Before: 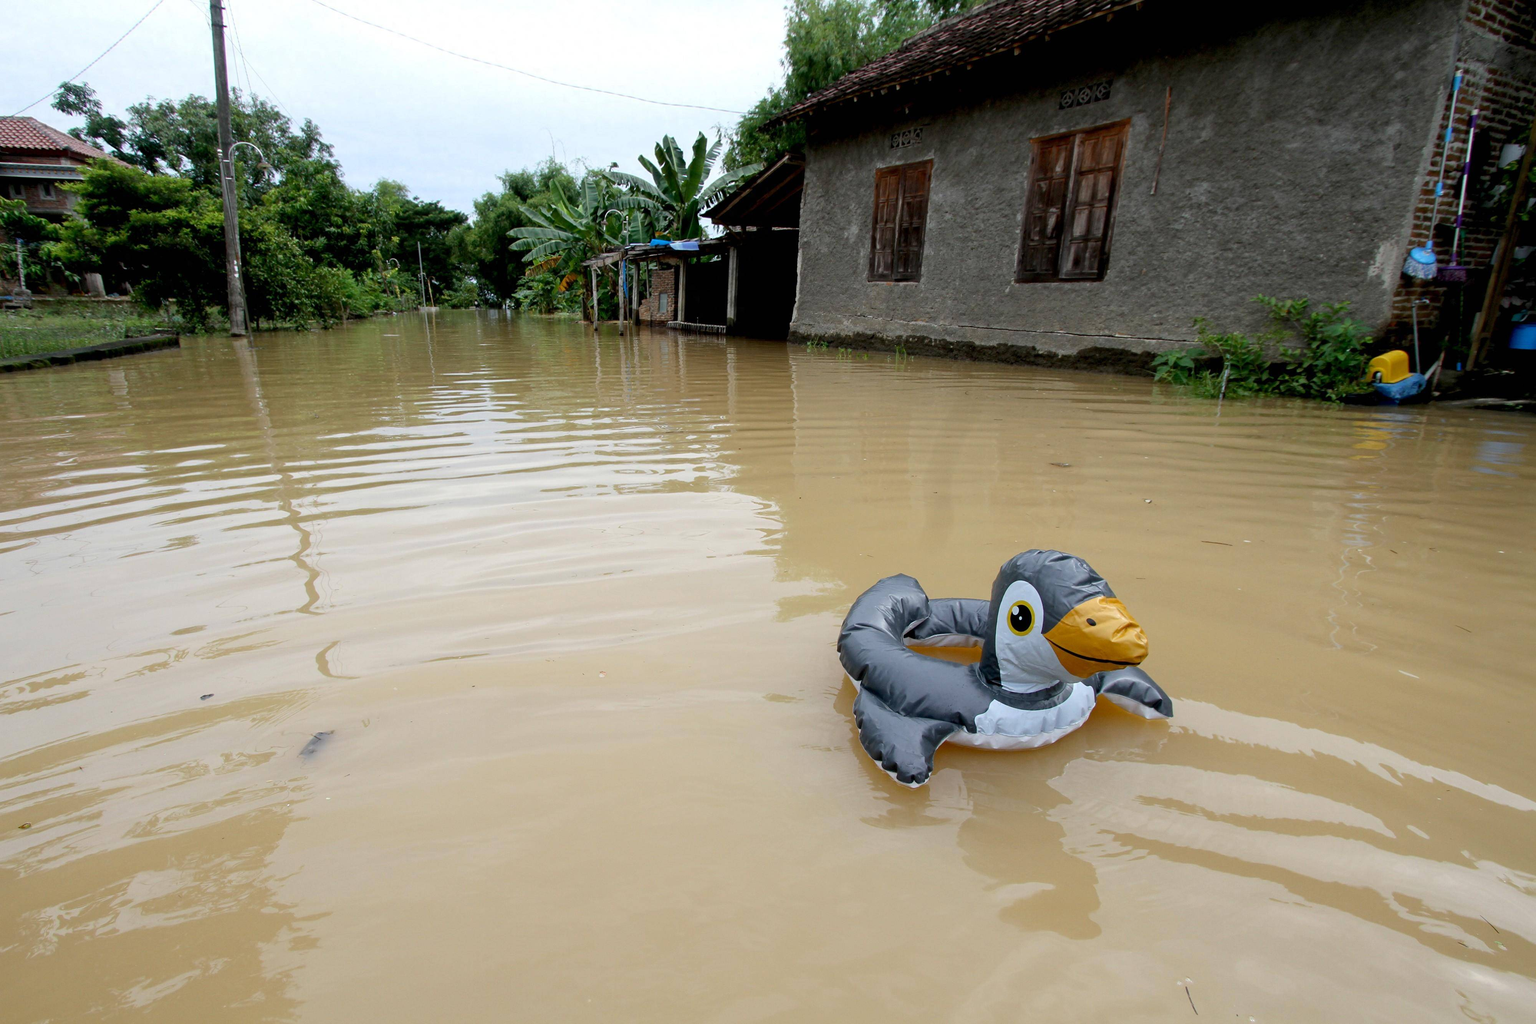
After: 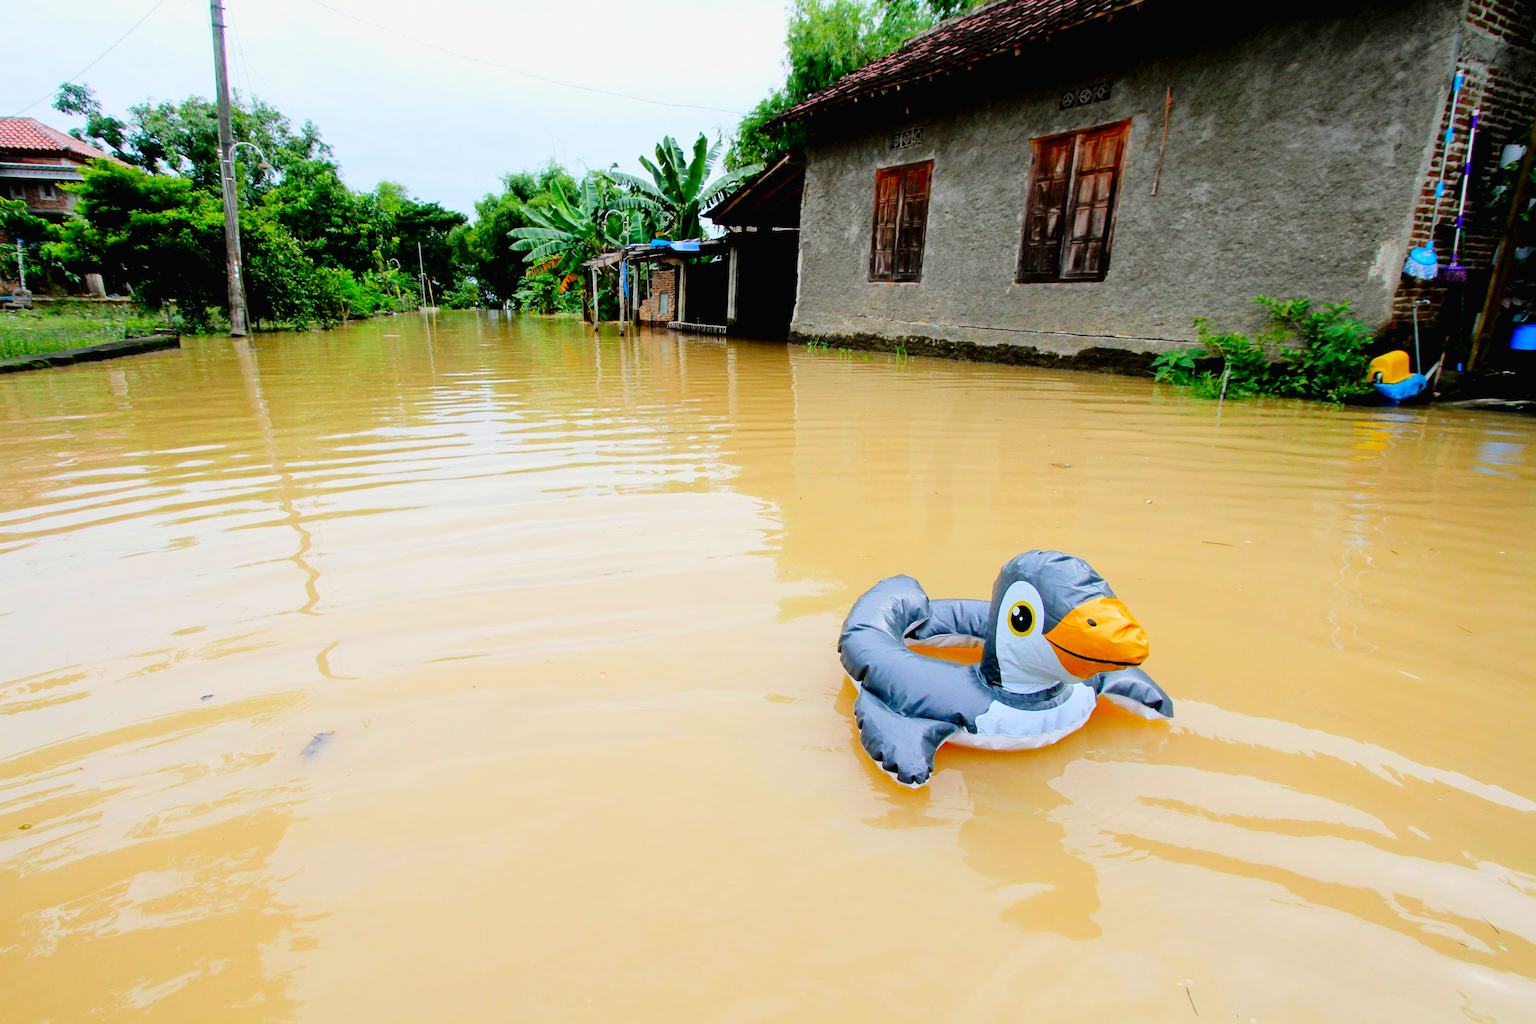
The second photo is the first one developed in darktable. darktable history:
tone equalizer: -8 EV -0.438 EV, -7 EV -0.399 EV, -6 EV -0.351 EV, -5 EV -0.243 EV, -3 EV 0.207 EV, -2 EV 0.32 EV, -1 EV 0.379 EV, +0 EV 0.442 EV
levels: levels [0, 0.397, 0.955]
contrast brightness saturation: saturation 0.495
filmic rgb: black relative exposure -7.65 EV, white relative exposure 4.56 EV, threshold 5.98 EV, hardness 3.61, contrast 1.059, enable highlight reconstruction true
